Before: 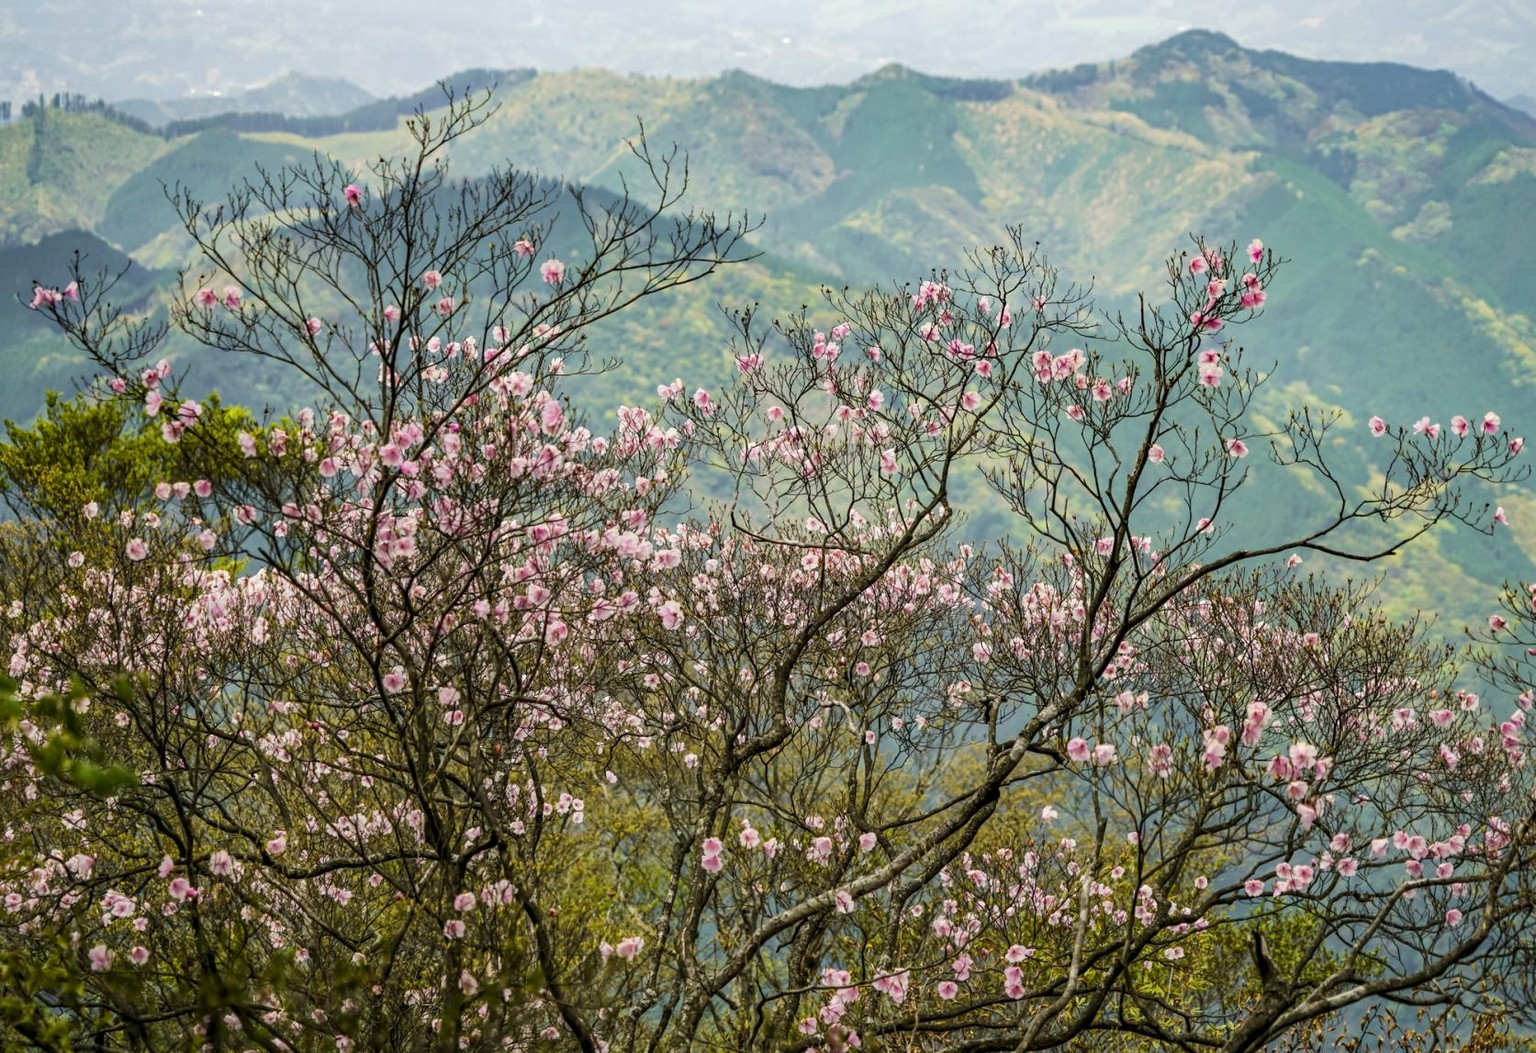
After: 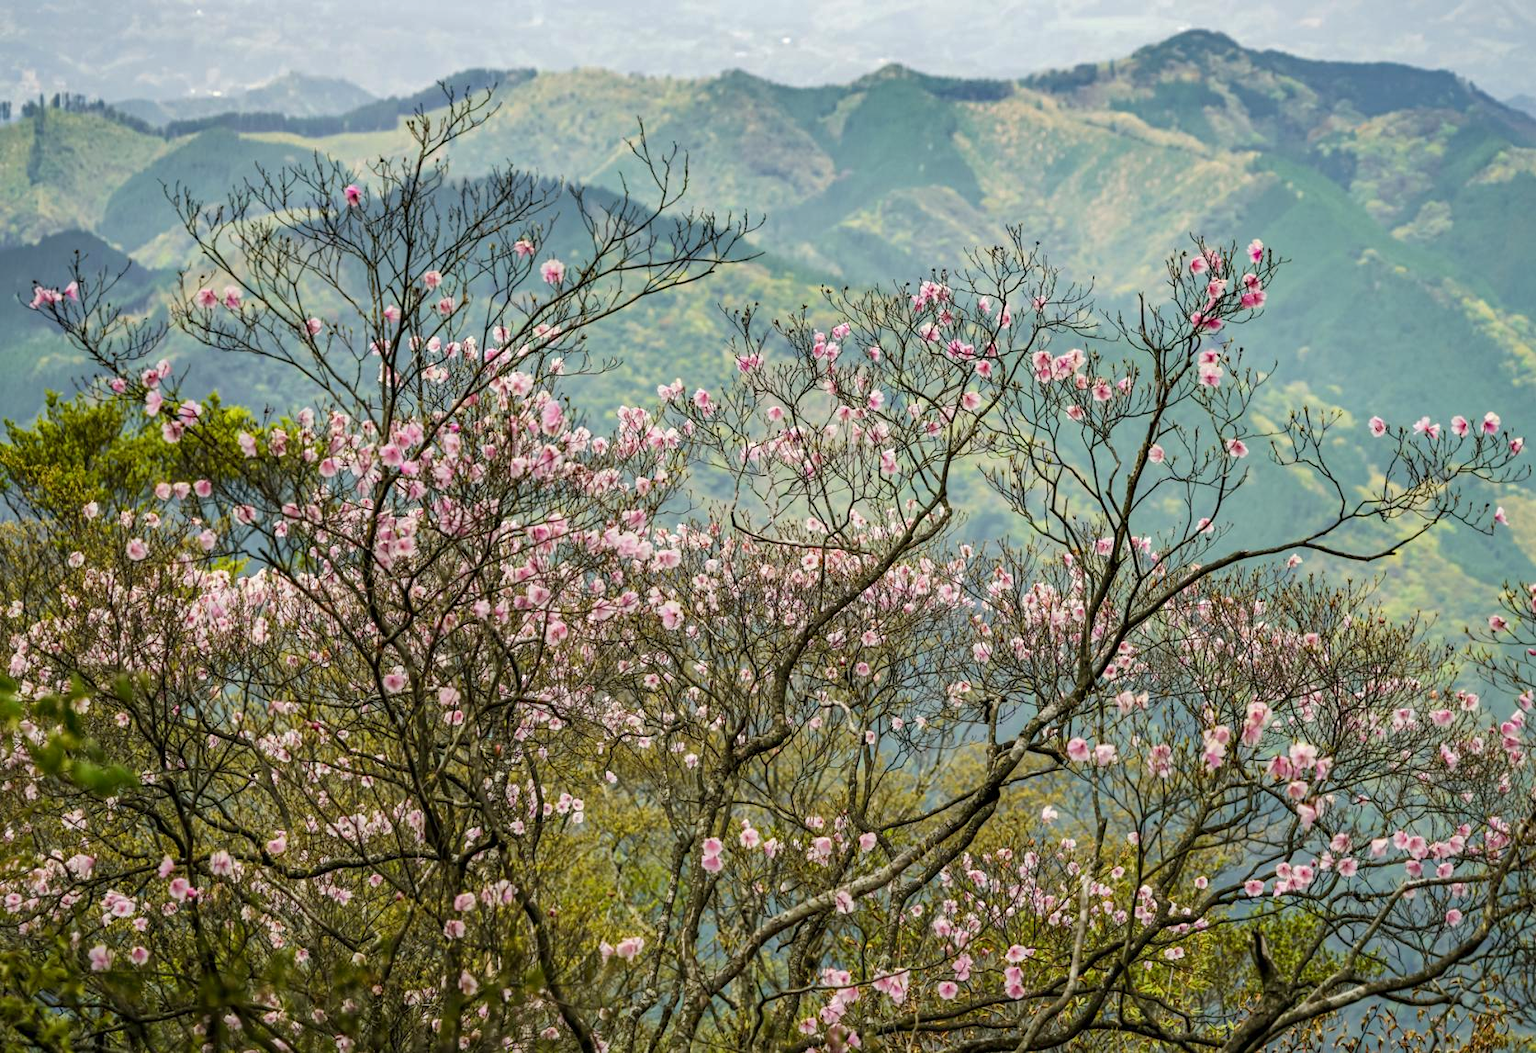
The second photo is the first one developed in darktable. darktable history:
exposure: compensate exposure bias true, compensate highlight preservation false
shadows and highlights: shadows 13.03, white point adjustment 1.16, soften with gaussian
levels: levels [0, 0.478, 1]
